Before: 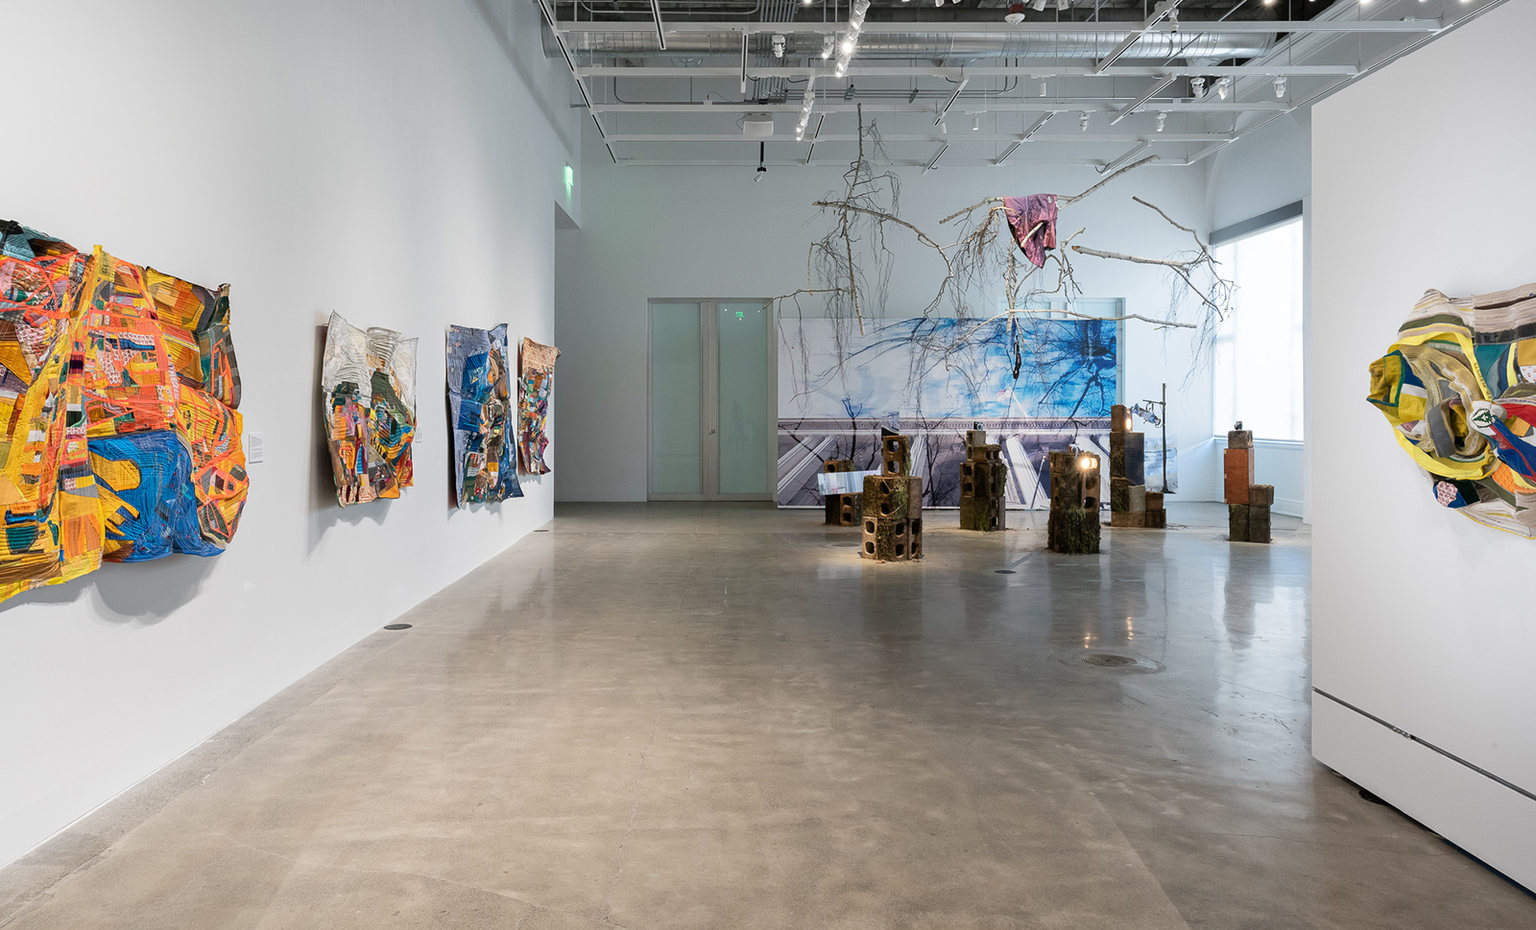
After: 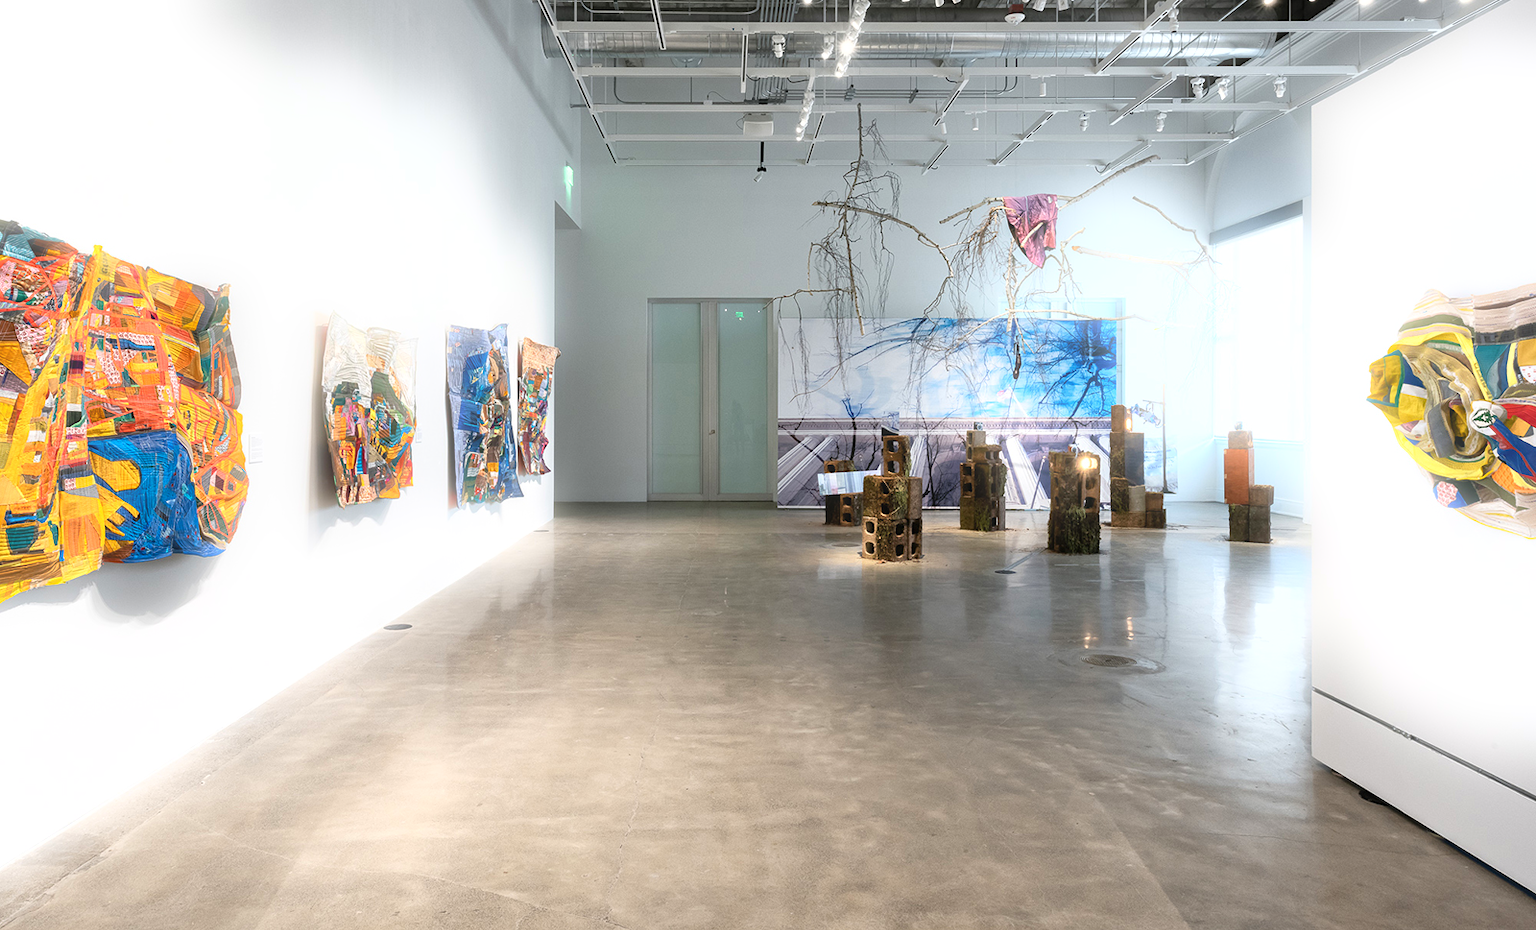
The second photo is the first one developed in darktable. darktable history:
shadows and highlights: radius 125.46, shadows 30.51, highlights -30.51, low approximation 0.01, soften with gaussian
exposure: black level correction 0, exposure 0.5 EV, compensate exposure bias true, compensate highlight preservation false
bloom: size 5%, threshold 95%, strength 15%
